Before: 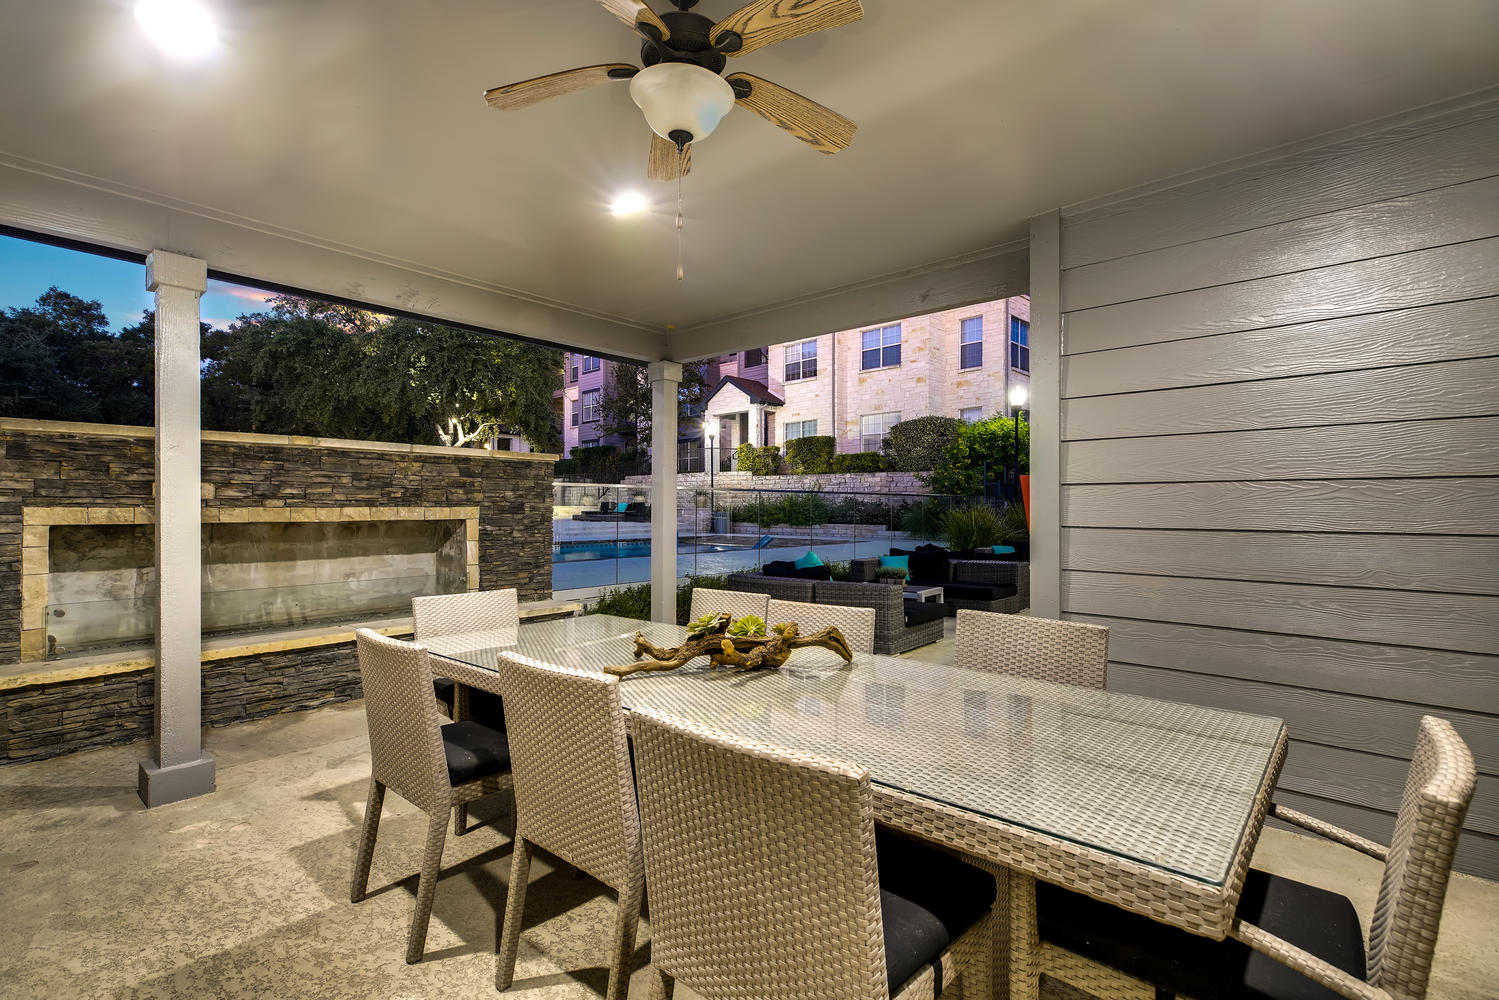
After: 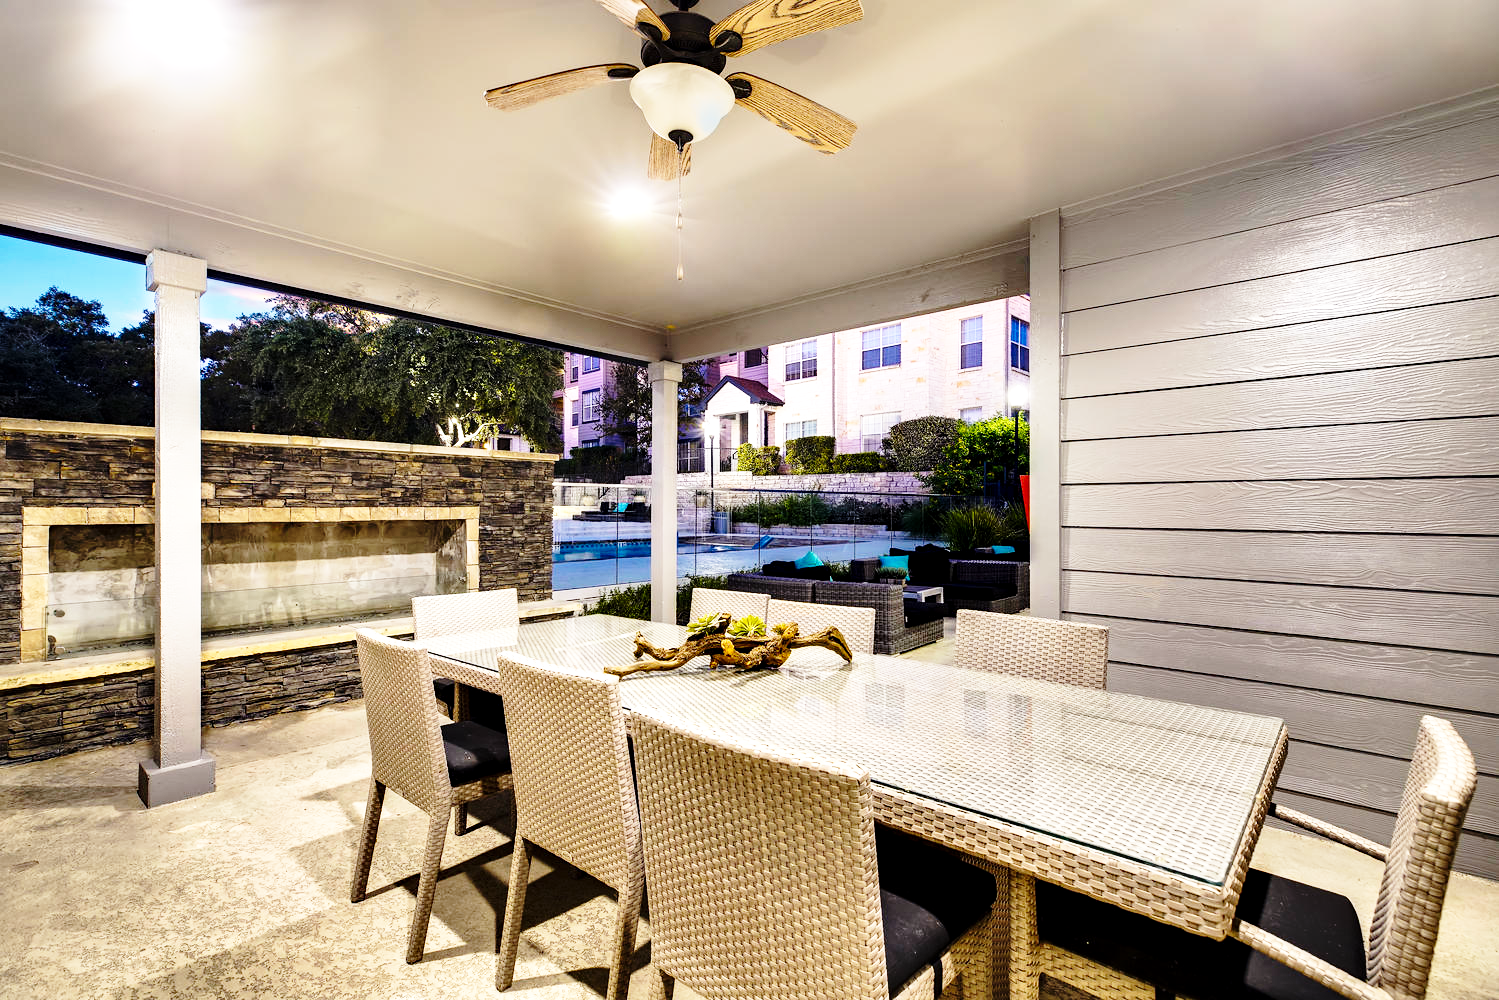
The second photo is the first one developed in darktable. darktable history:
base curve: curves: ch0 [(0, 0) (0.028, 0.03) (0.105, 0.232) (0.387, 0.748) (0.754, 0.968) (1, 1)], fusion 1, exposure shift 0.576, preserve colors none
color balance: gamma [0.9, 0.988, 0.975, 1.025], gain [1.05, 1, 1, 1]
